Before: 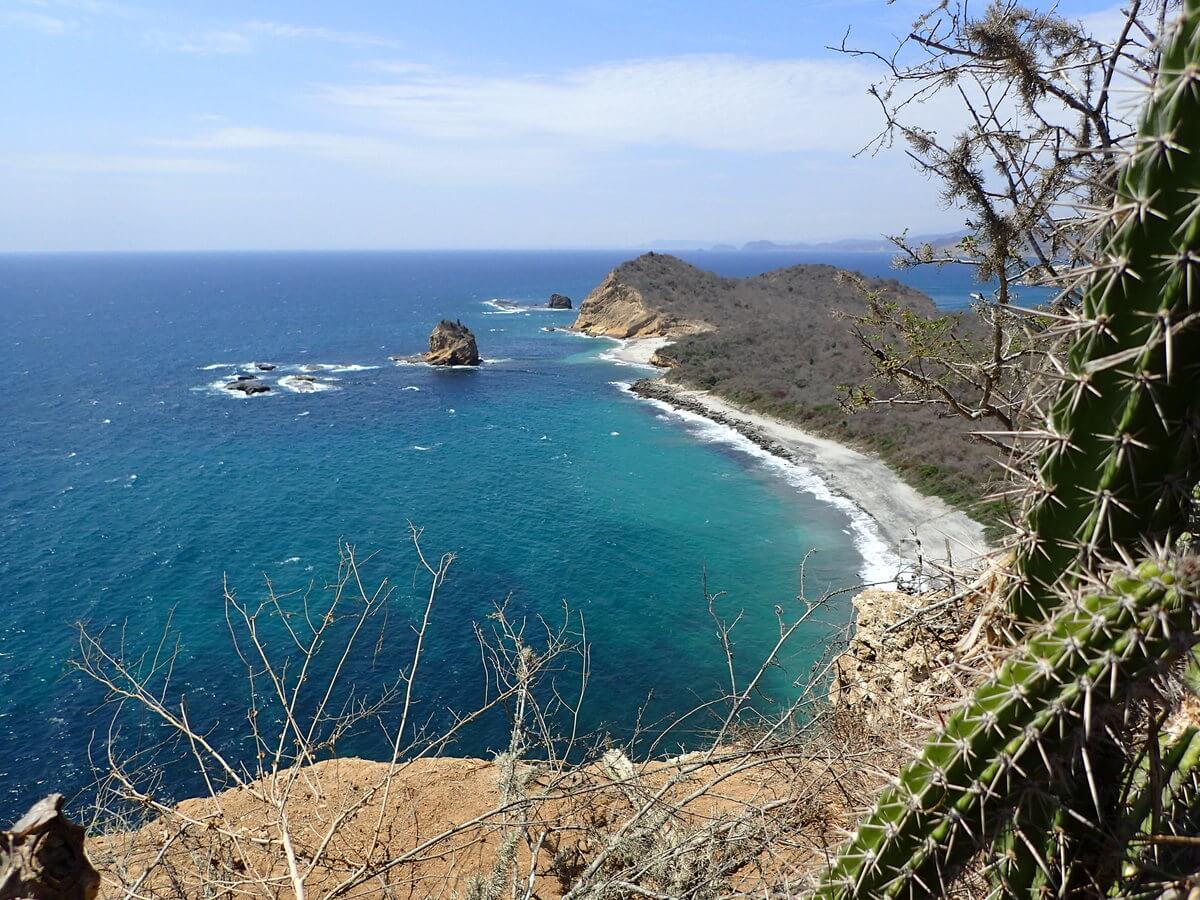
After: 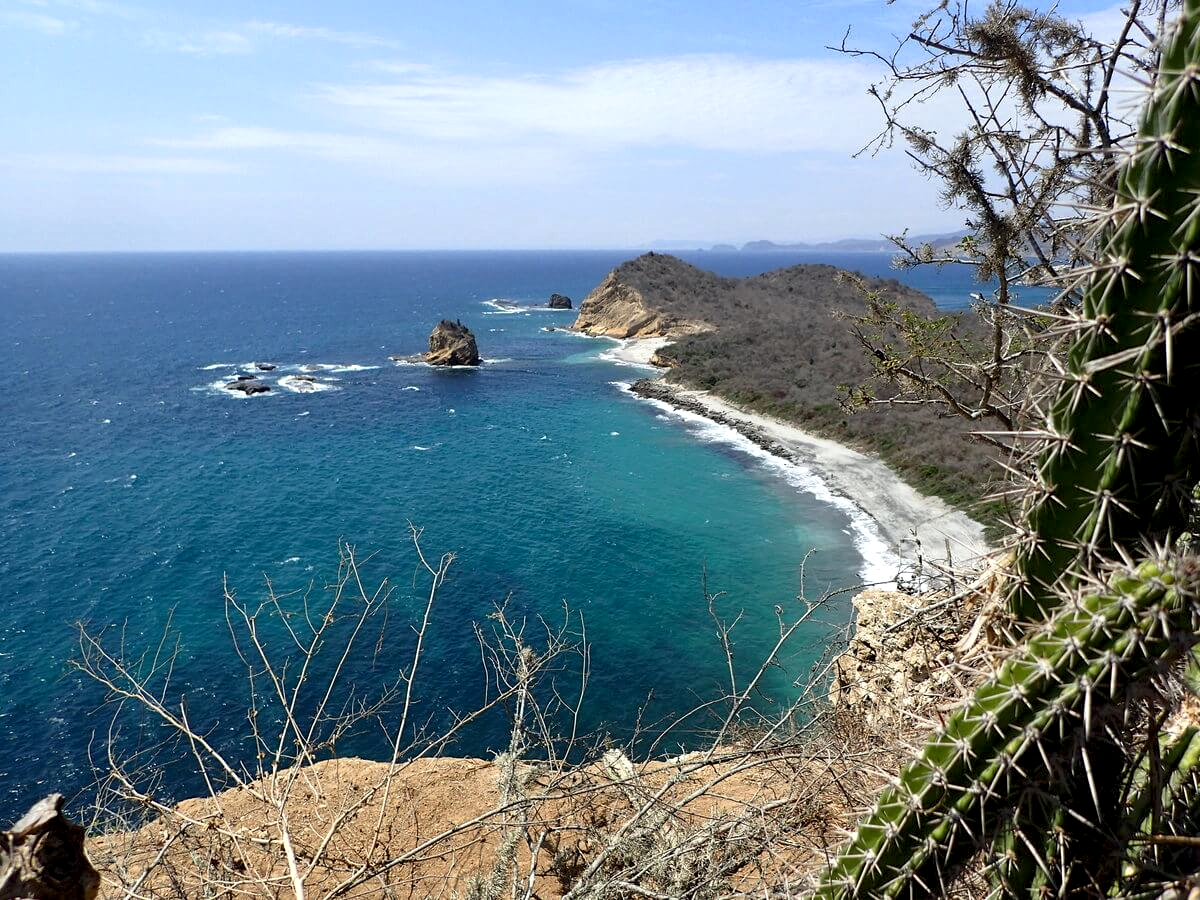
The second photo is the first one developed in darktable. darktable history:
base curve: curves: ch0 [(0, 0) (0.291, 0.288) (0.63, 0.707) (1, 1)]
exposure: exposure -0.019 EV
highlight reconstruction: method clip highlights, clipping threshold 0
local contrast: highlights 103%, shadows 113%, detail 158%, midtone range 0.143
